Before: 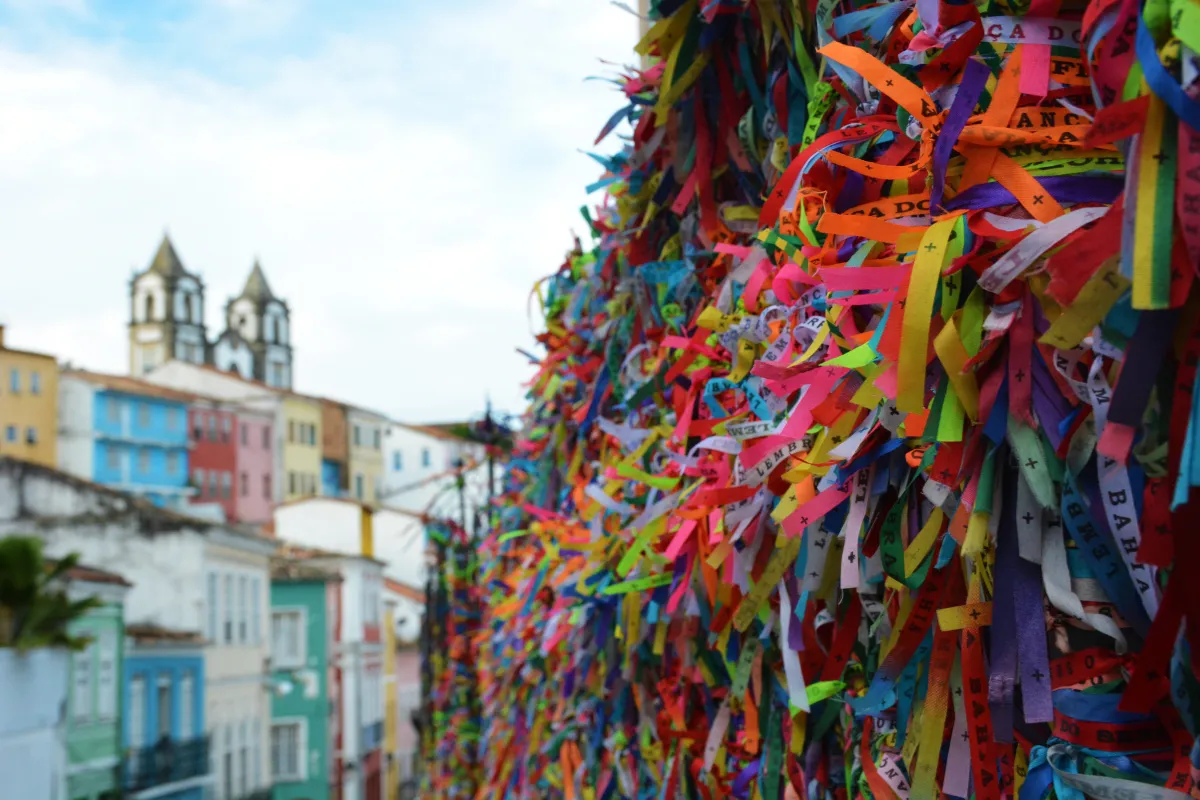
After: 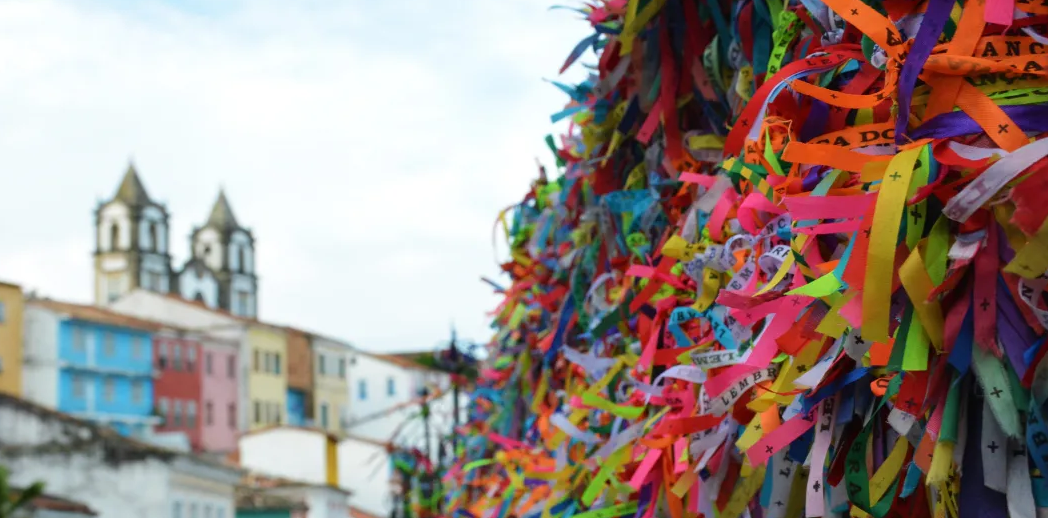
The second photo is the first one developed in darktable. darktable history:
crop: left 2.975%, top 8.943%, right 9.612%, bottom 26.262%
